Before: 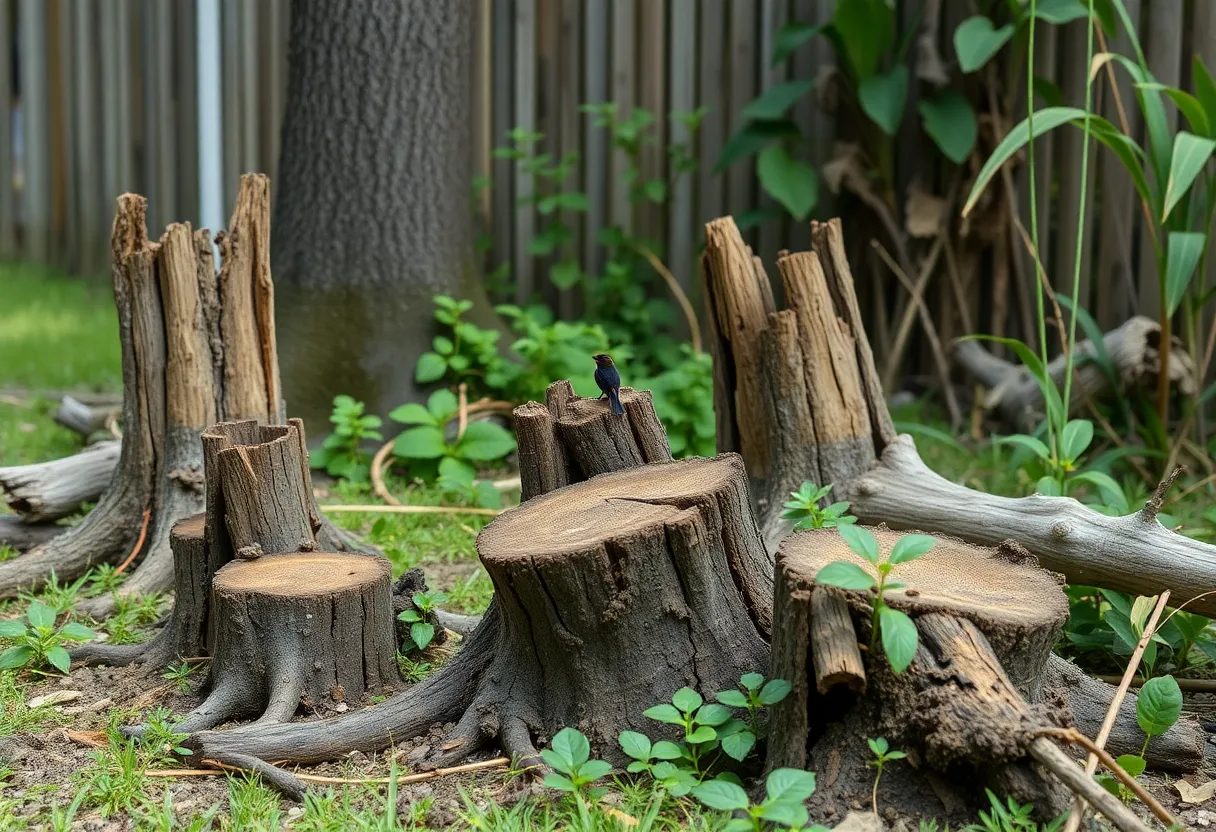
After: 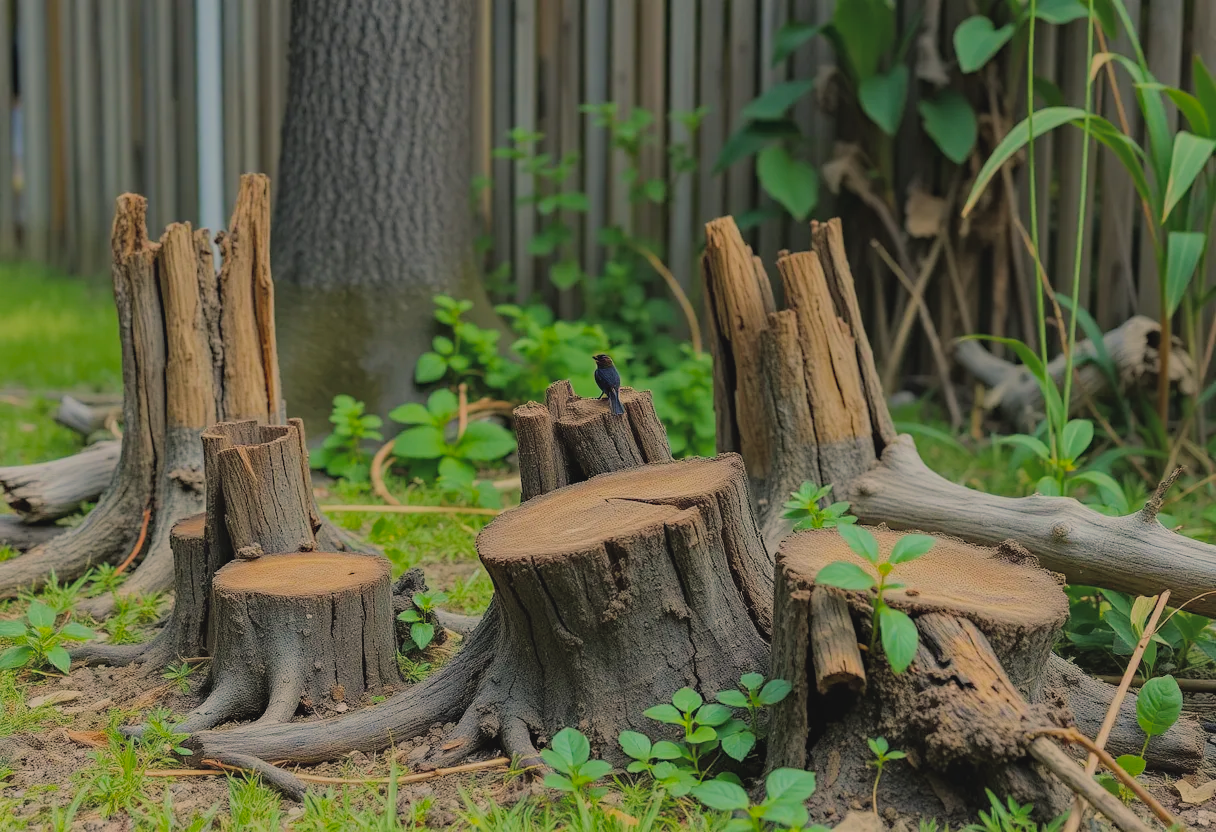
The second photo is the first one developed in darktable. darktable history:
haze removal: adaptive false
filmic rgb: middle gray luminance 2.51%, black relative exposure -10.01 EV, white relative exposure 7 EV, threshold 3.01 EV, dynamic range scaling 10.5%, target black luminance 0%, hardness 3.17, latitude 43.91%, contrast 0.667, highlights saturation mix 6.12%, shadows ↔ highlights balance 13.54%, color science v6 (2022), enable highlight reconstruction true
color balance rgb: highlights gain › chroma 3.084%, highlights gain › hue 60.03°, global offset › luminance 0.755%, perceptual saturation grading › global saturation 10.268%, global vibrance 9.247%
